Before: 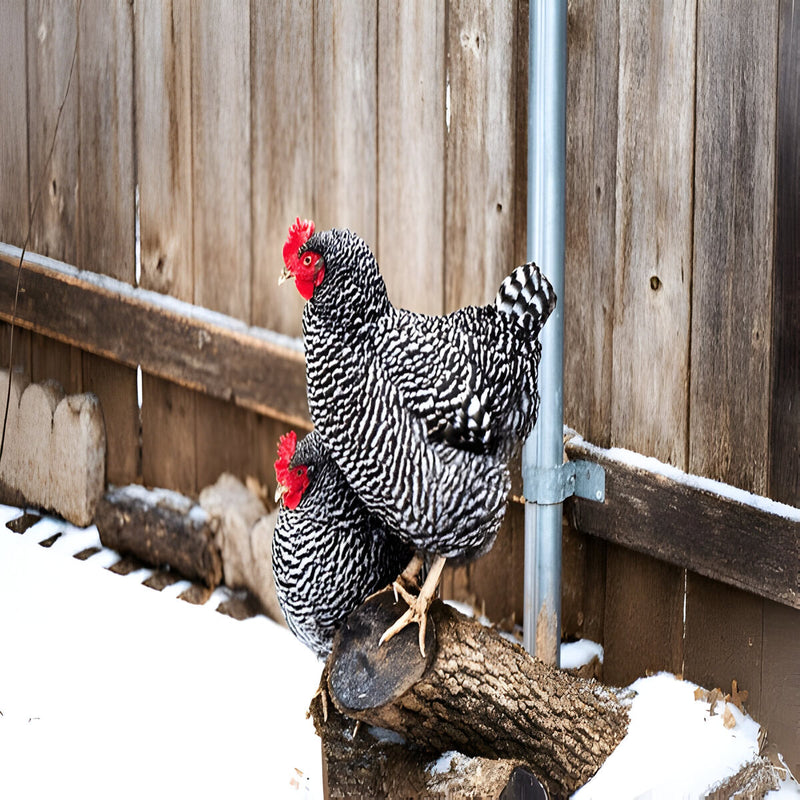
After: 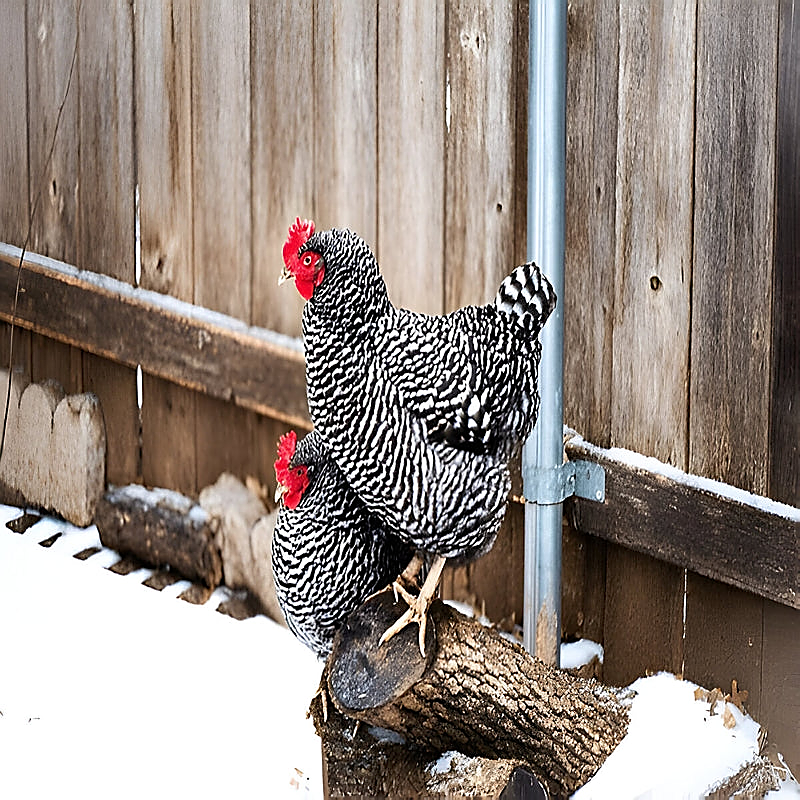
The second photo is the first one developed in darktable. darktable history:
sharpen: radius 1.361, amount 1.239, threshold 0.657
